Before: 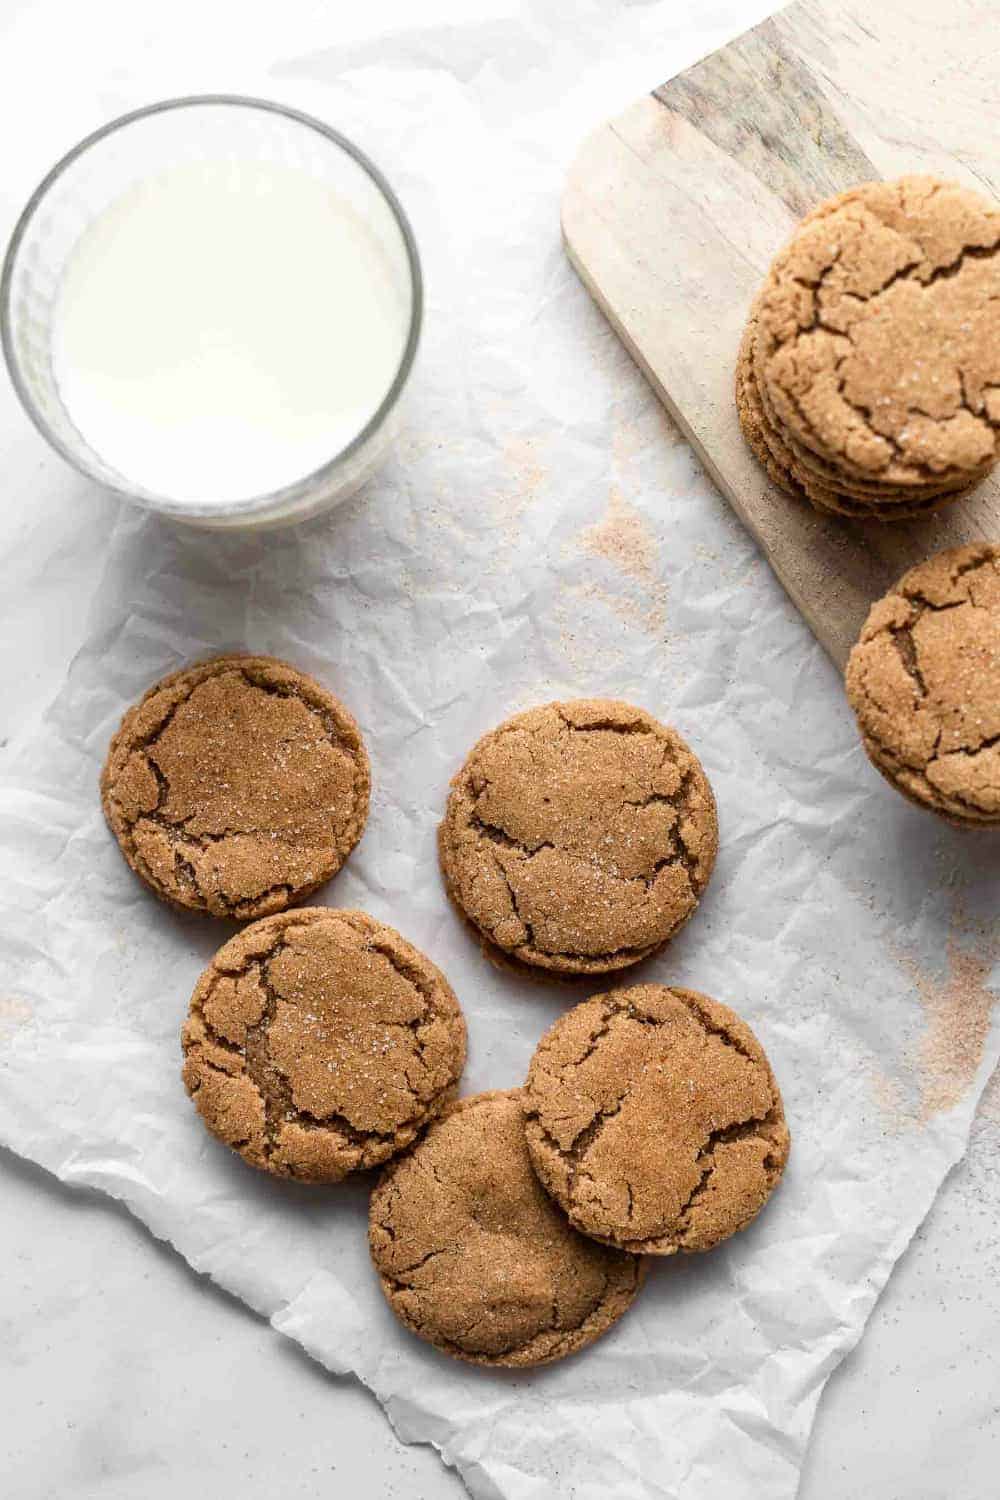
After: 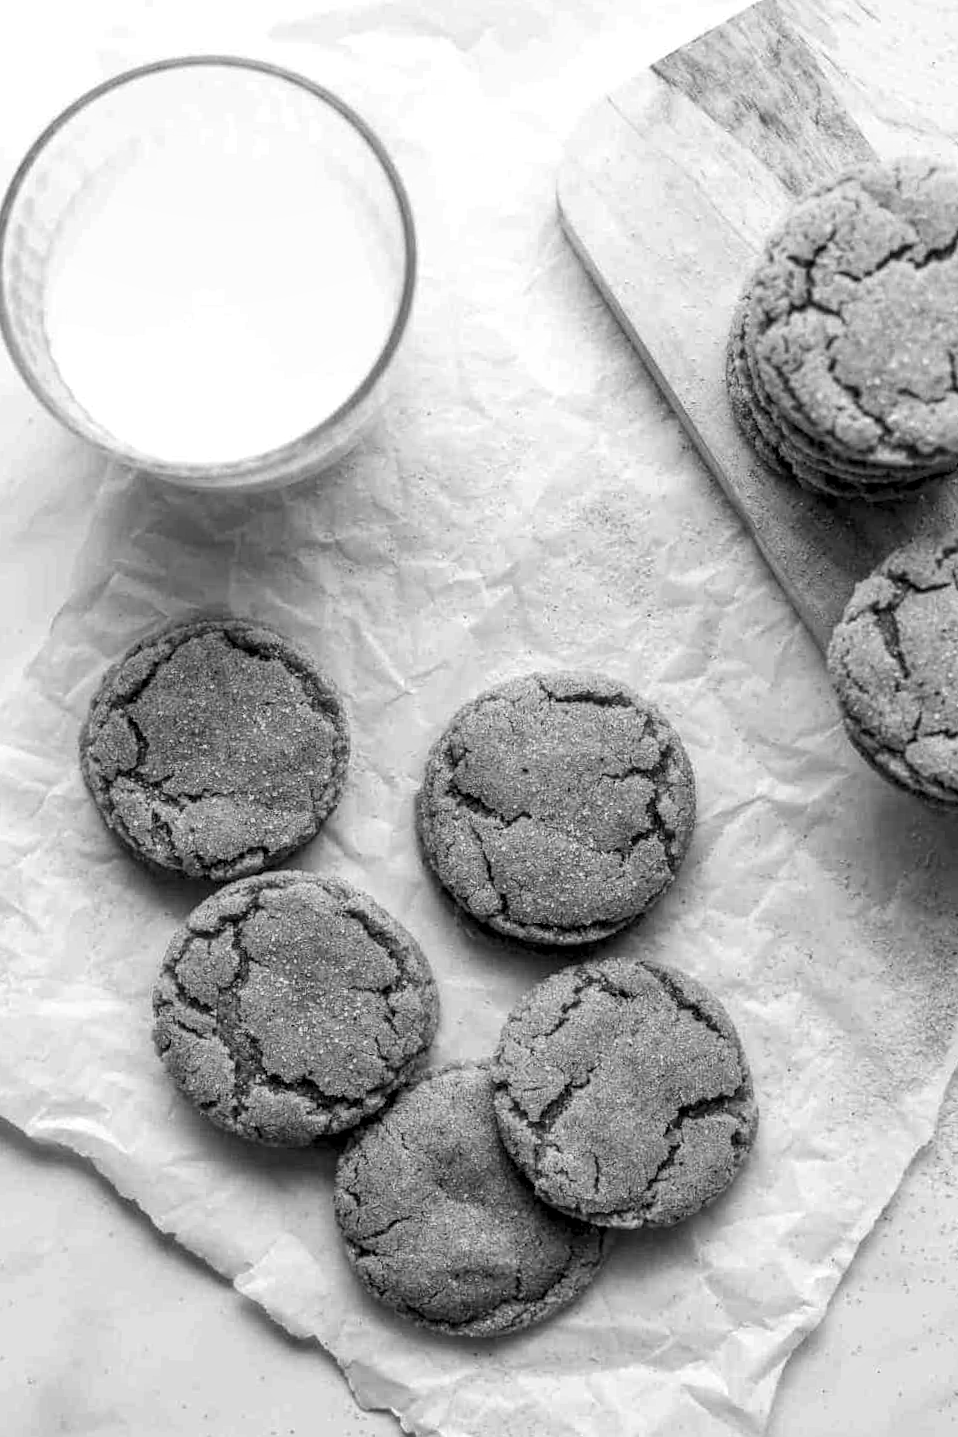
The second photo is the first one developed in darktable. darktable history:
local contrast: detail 130%
crop and rotate: angle -1.69°
monochrome: on, module defaults
